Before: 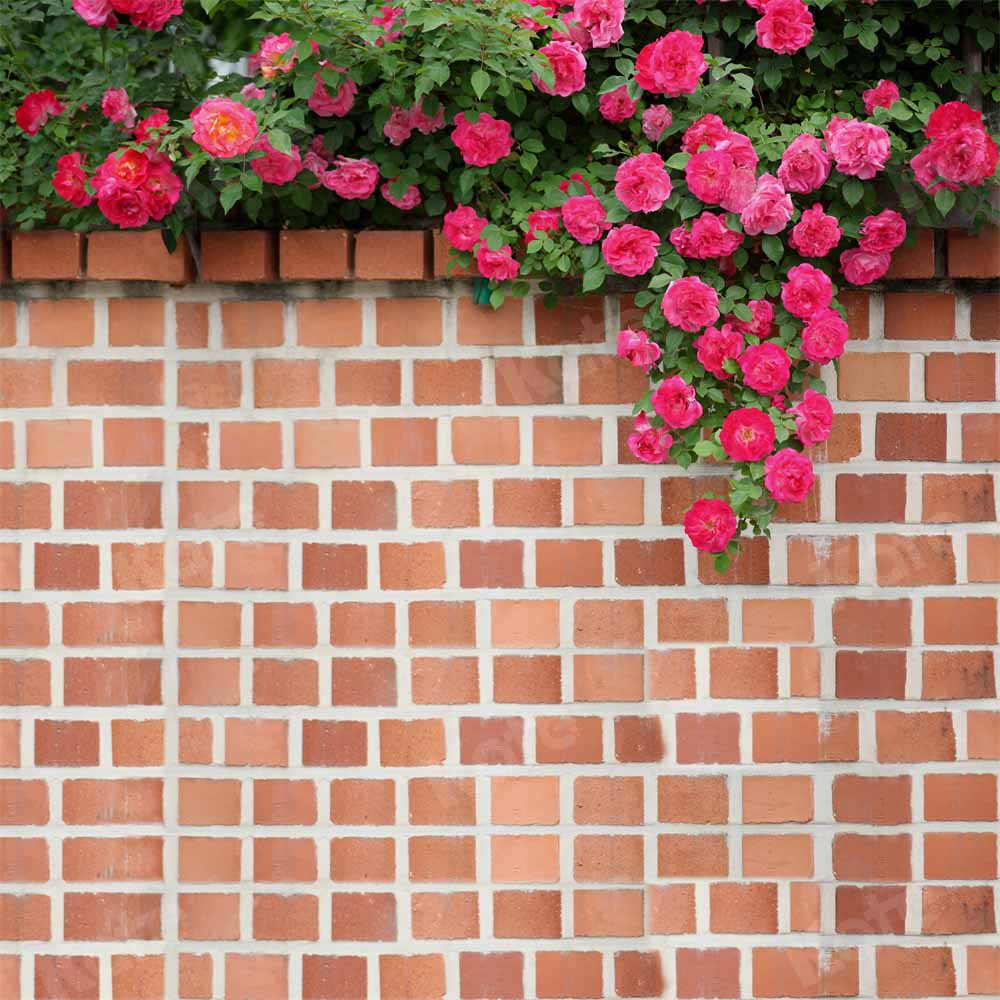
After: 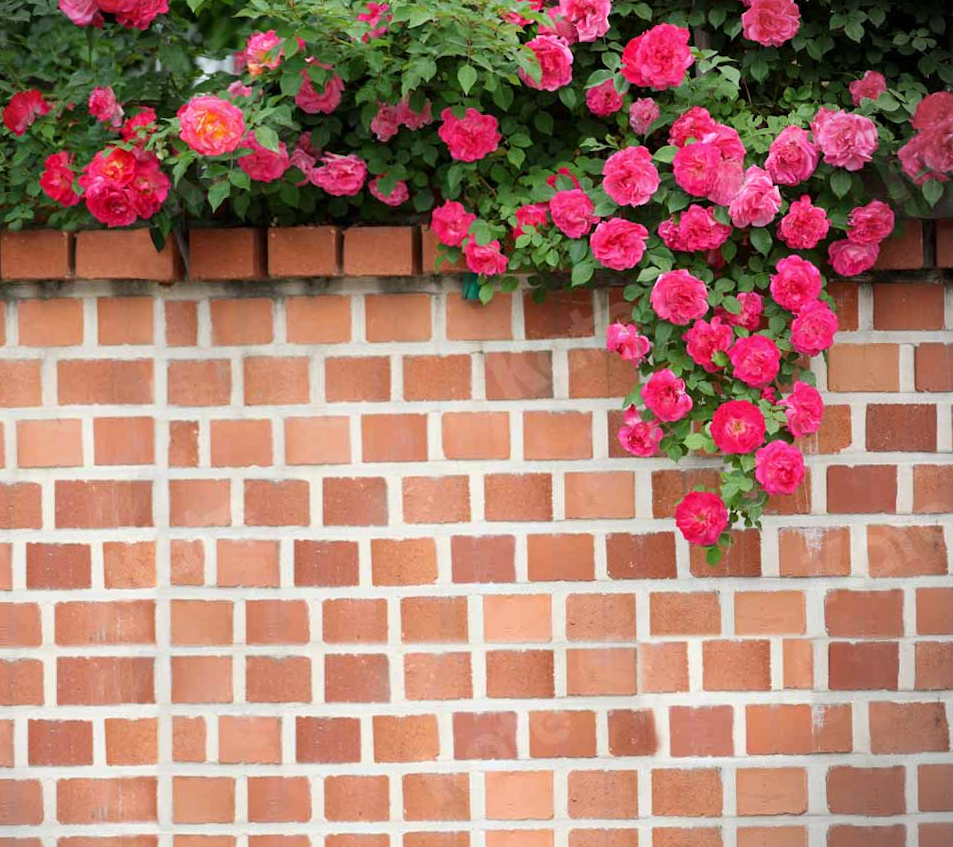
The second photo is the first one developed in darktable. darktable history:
vignetting: fall-off start 100.57%, center (-0.147, 0.016), unbound false
levels: mode automatic, levels [0.101, 0.578, 0.953]
crop and rotate: angle 0.596°, left 0.429%, right 3.189%, bottom 14.36%
